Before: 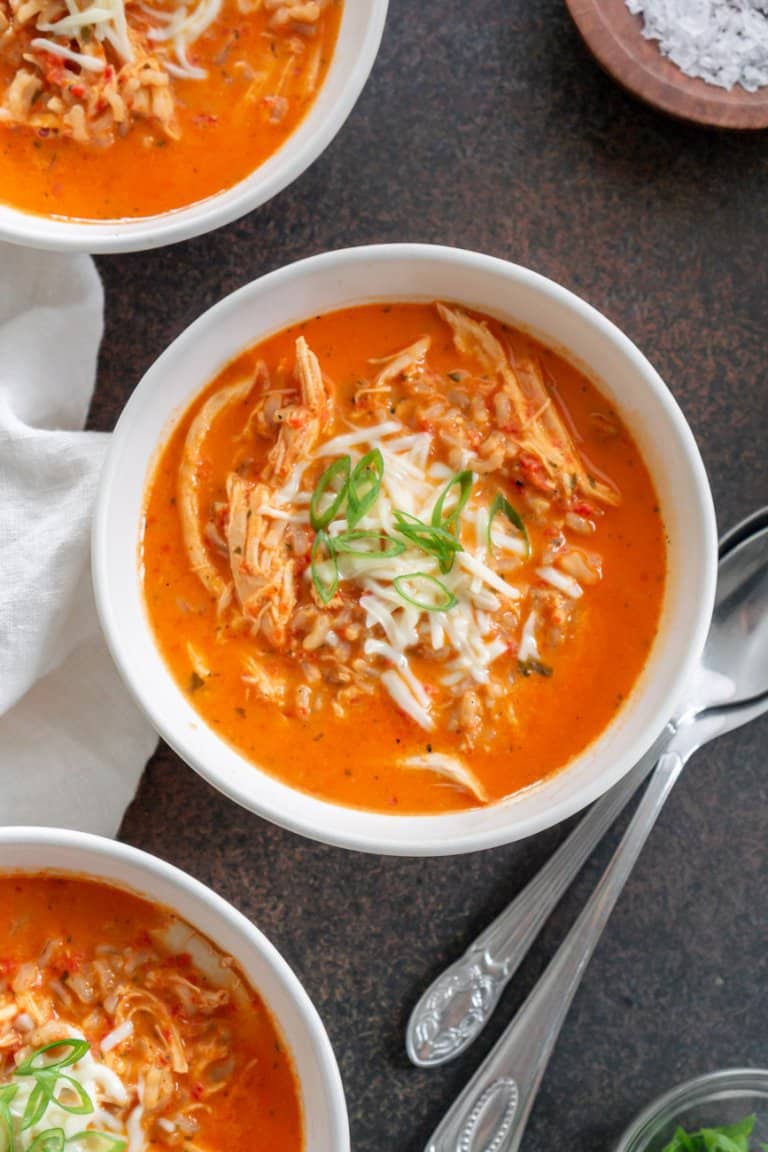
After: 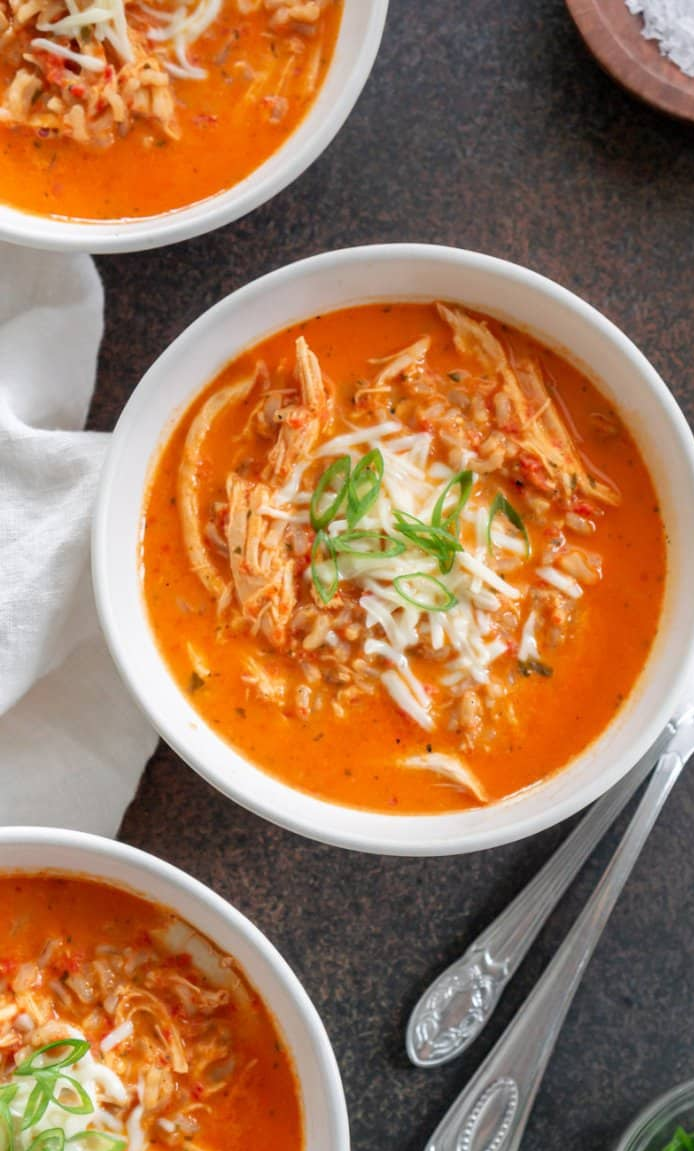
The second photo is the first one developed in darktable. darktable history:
crop: right 9.512%, bottom 0.023%
